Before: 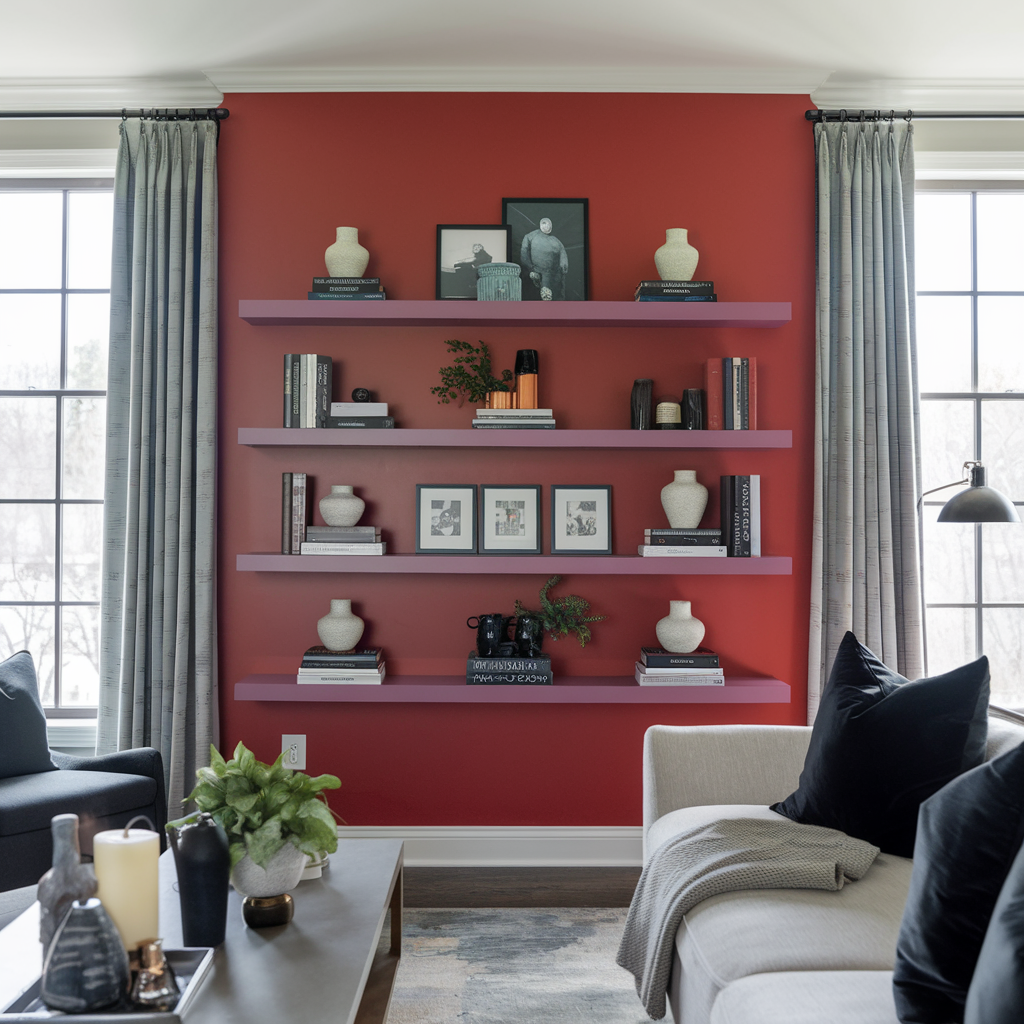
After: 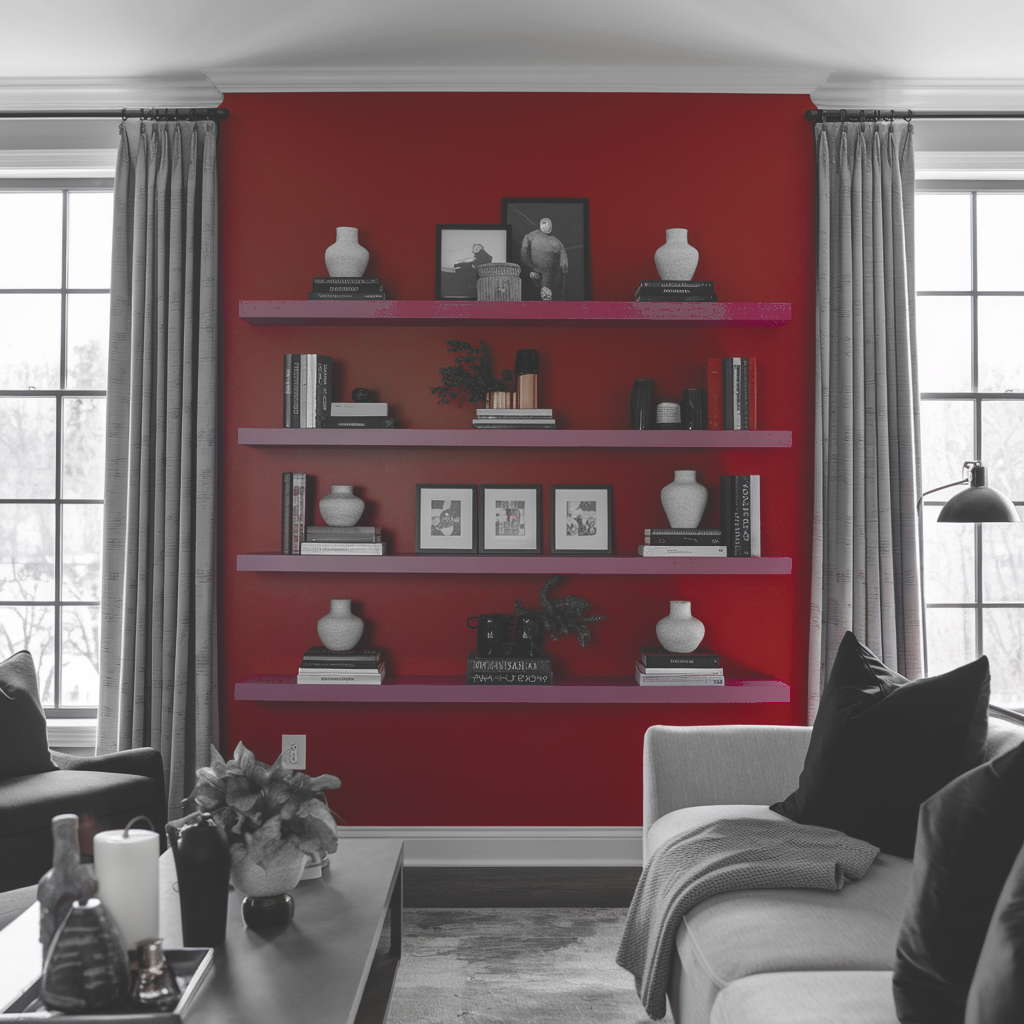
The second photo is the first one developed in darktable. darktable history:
color balance rgb: global vibrance 20%
color zones: curves: ch0 [(0, 0.278) (0.143, 0.5) (0.286, 0.5) (0.429, 0.5) (0.571, 0.5) (0.714, 0.5) (0.857, 0.5) (1, 0.5)]; ch1 [(0, 1) (0.143, 0.165) (0.286, 0) (0.429, 0) (0.571, 0) (0.714, 0) (0.857, 0.5) (1, 0.5)]; ch2 [(0, 0.508) (0.143, 0.5) (0.286, 0.5) (0.429, 0.5) (0.571, 0.5) (0.714, 0.5) (0.857, 0.5) (1, 0.5)]
rgb curve: curves: ch0 [(0, 0.186) (0.314, 0.284) (0.775, 0.708) (1, 1)], compensate middle gray true, preserve colors none
